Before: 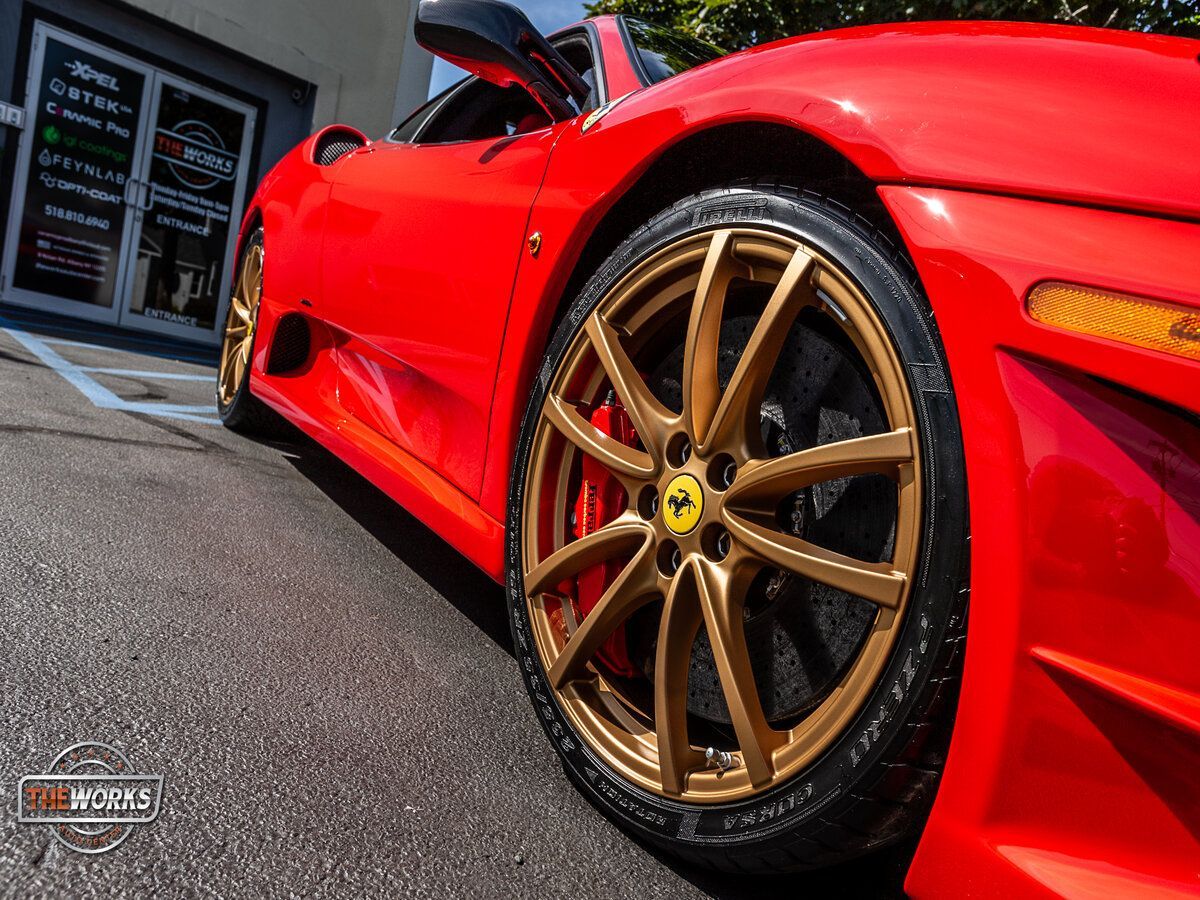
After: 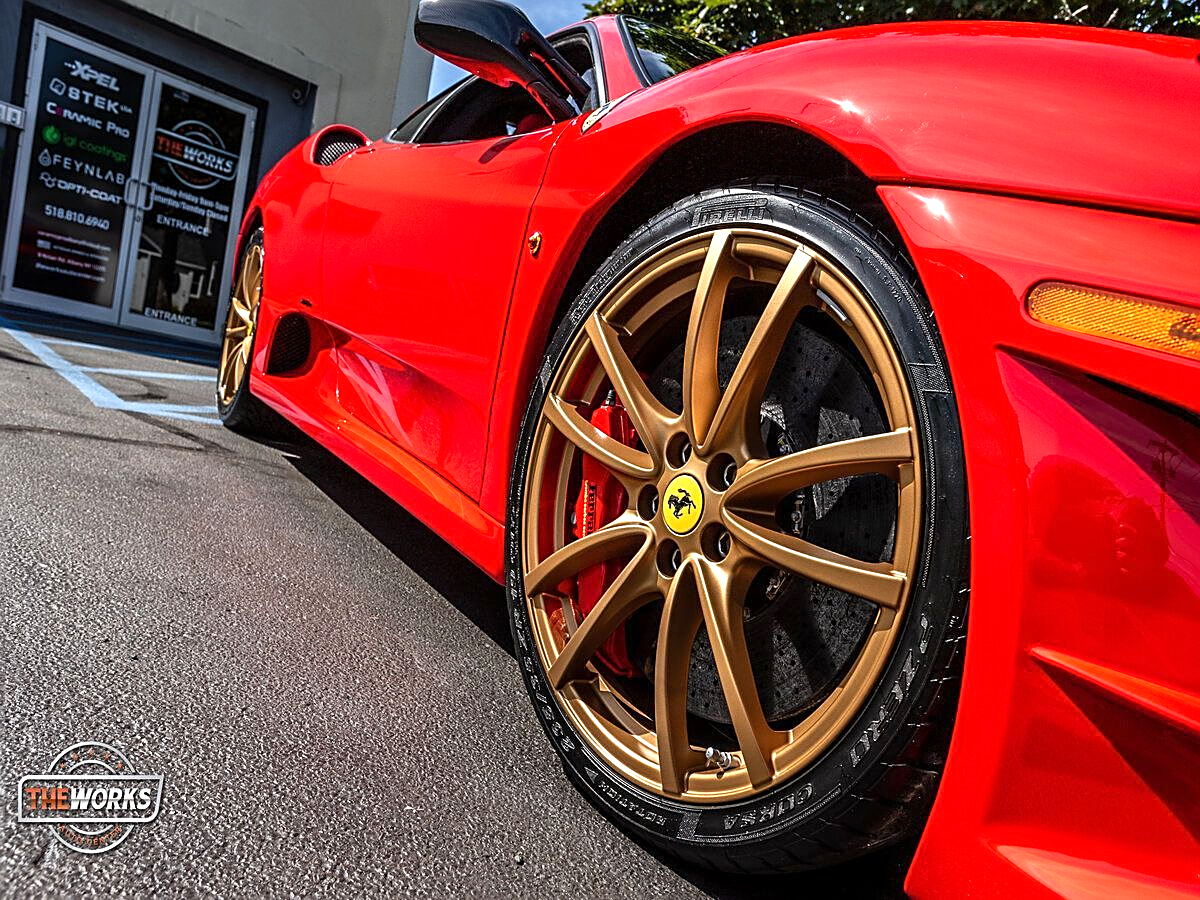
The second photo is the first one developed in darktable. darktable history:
exposure: exposure 0.496 EV, compensate highlight preservation false
sharpen: on, module defaults
